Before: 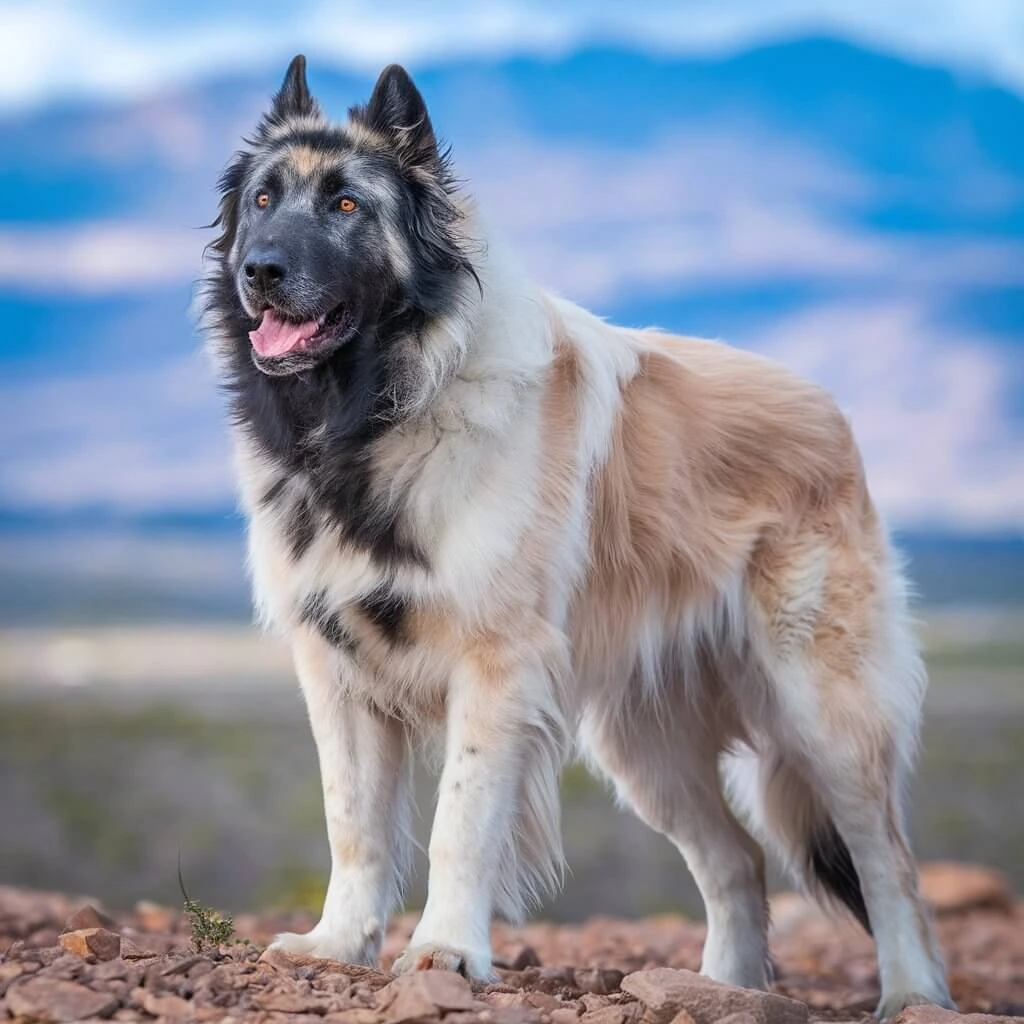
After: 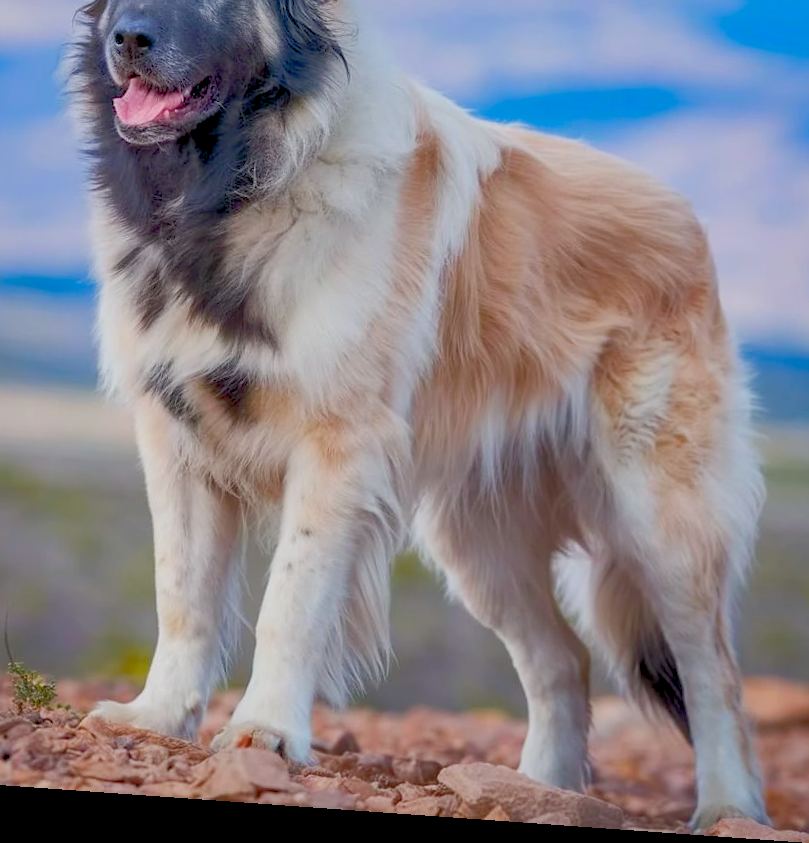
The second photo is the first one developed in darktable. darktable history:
shadows and highlights: on, module defaults
crop: left 16.871%, top 22.857%, right 9.116%
color balance rgb: global offset › luminance -0.5%, perceptual saturation grading › highlights -17.77%, perceptual saturation grading › mid-tones 33.1%, perceptual saturation grading › shadows 50.52%, perceptual brilliance grading › highlights 10.8%, perceptual brilliance grading › shadows -10.8%, global vibrance 24.22%, contrast -25%
rotate and perspective: rotation 4.1°, automatic cropping off
